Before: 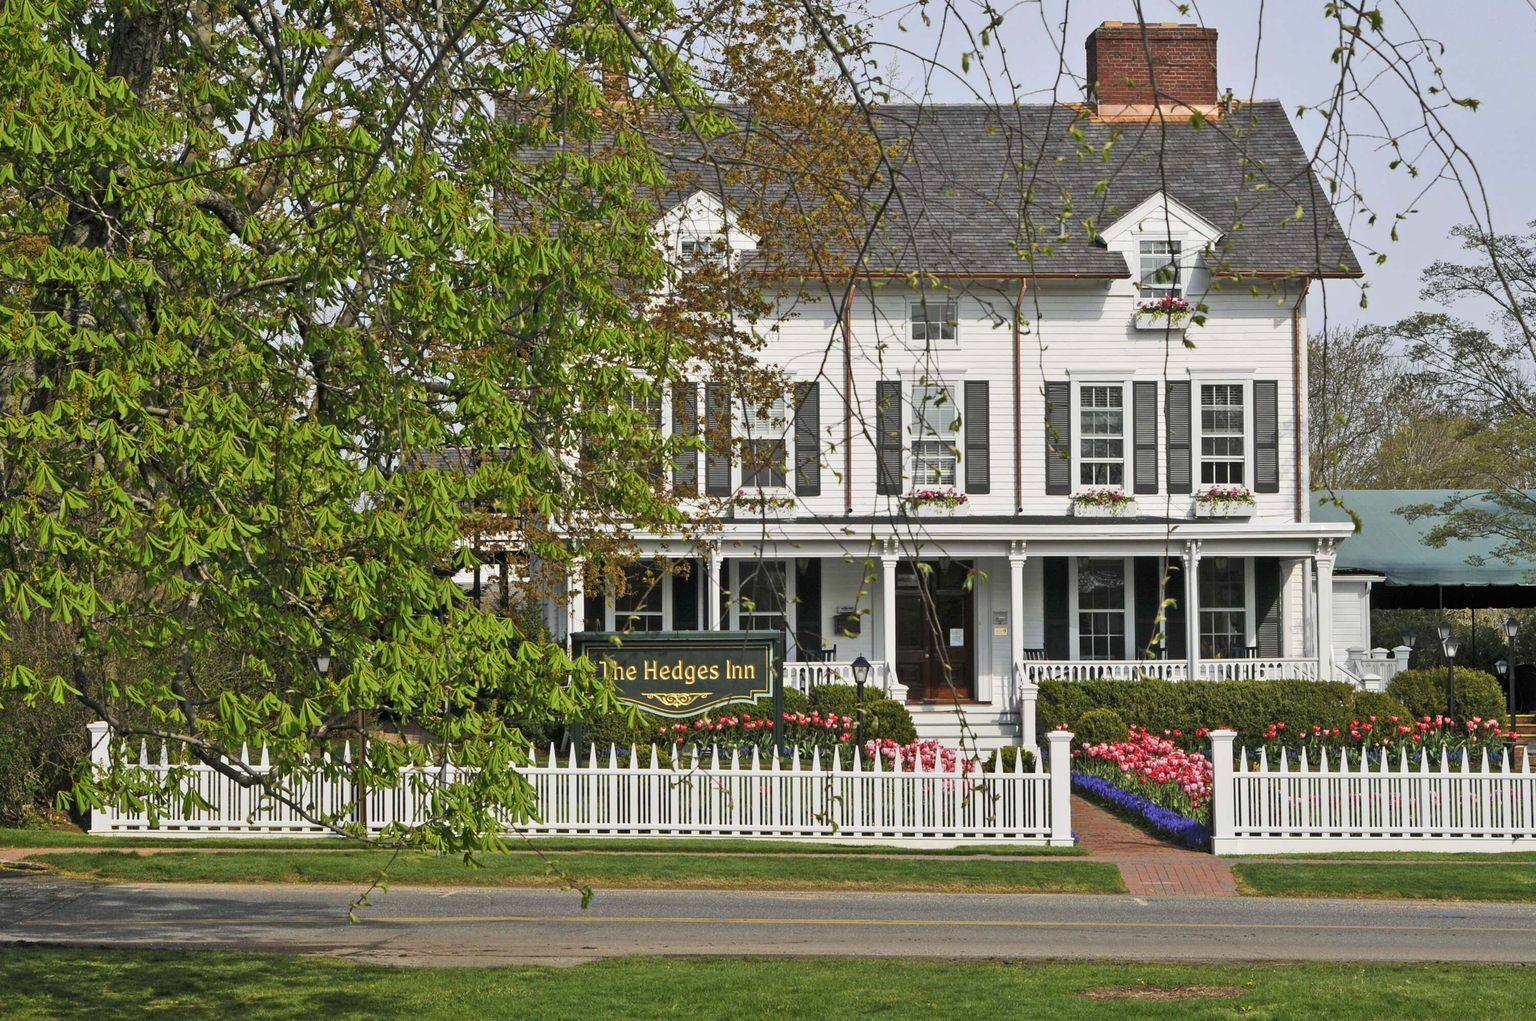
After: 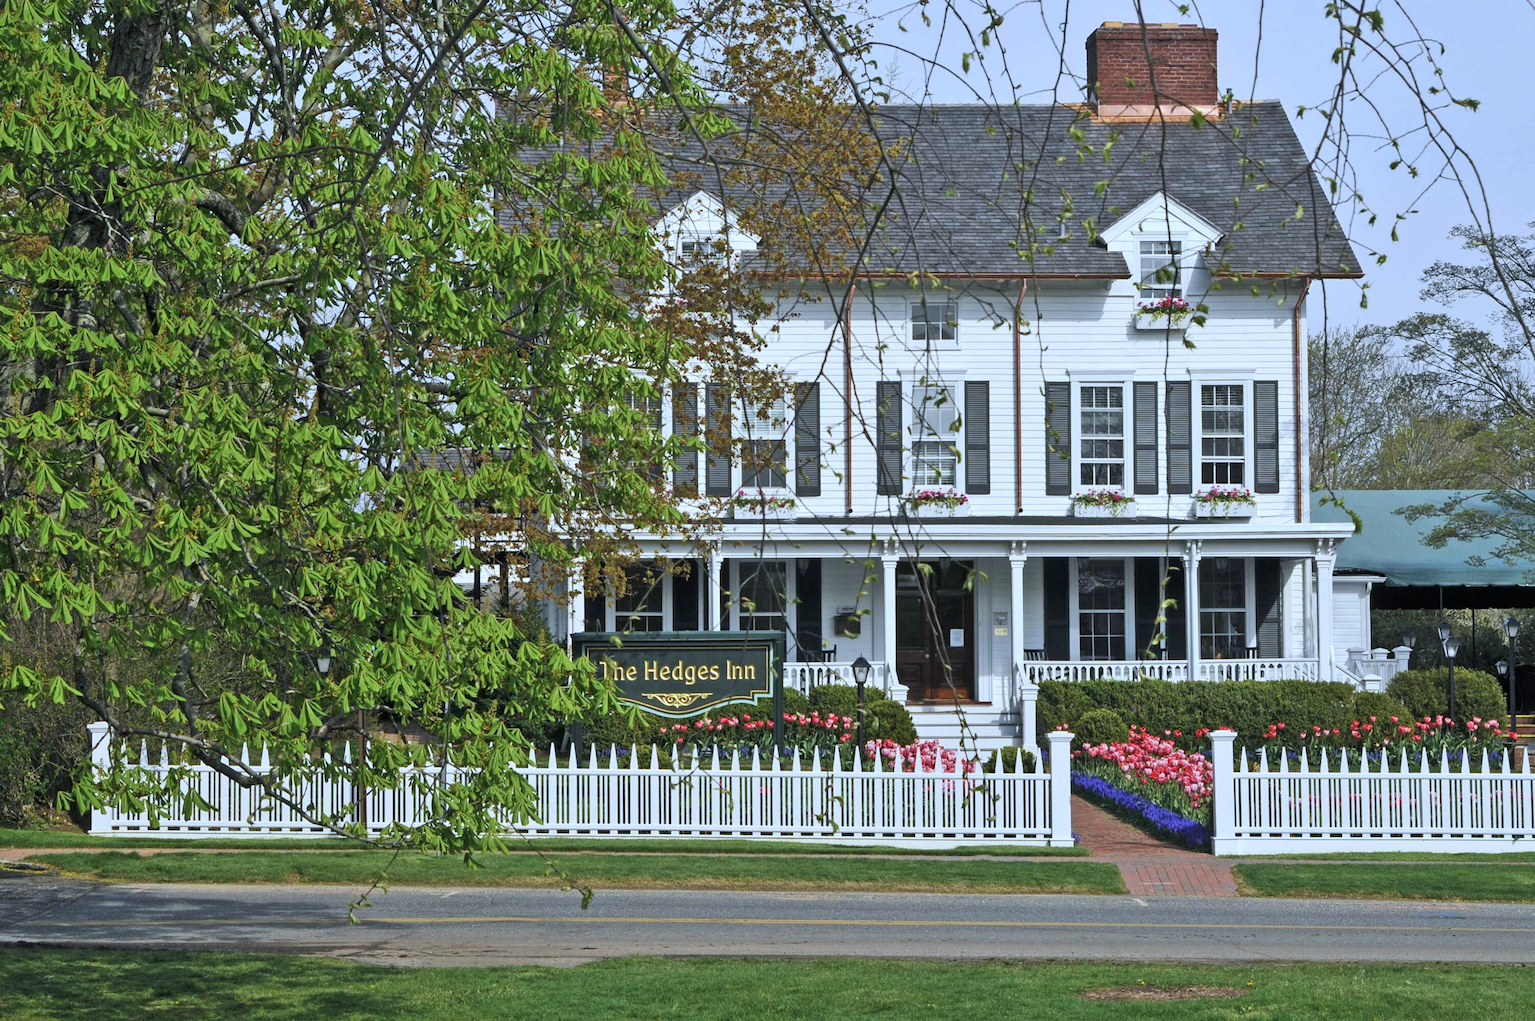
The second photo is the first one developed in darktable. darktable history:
exposure: exposure 0.076 EV, compensate highlight preservation false
color calibration: gray › normalize channels true, x 0.381, y 0.391, temperature 4089.35 K, gamut compression 0.025
